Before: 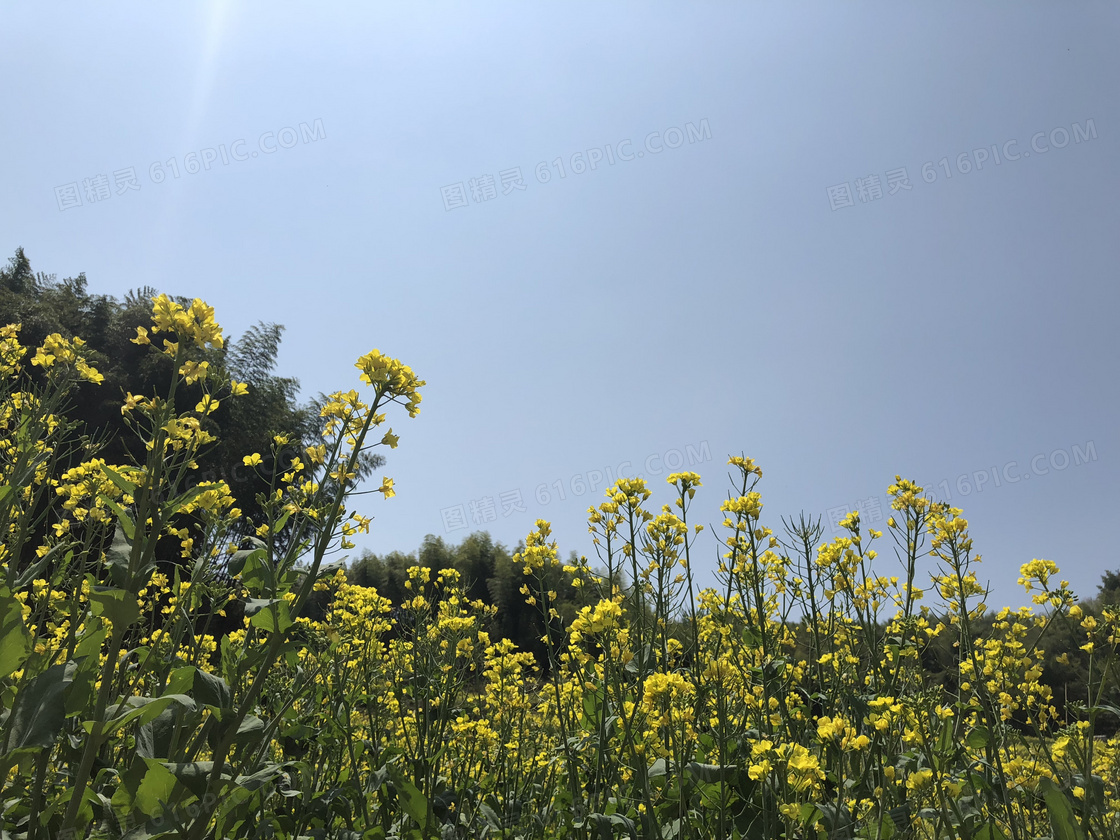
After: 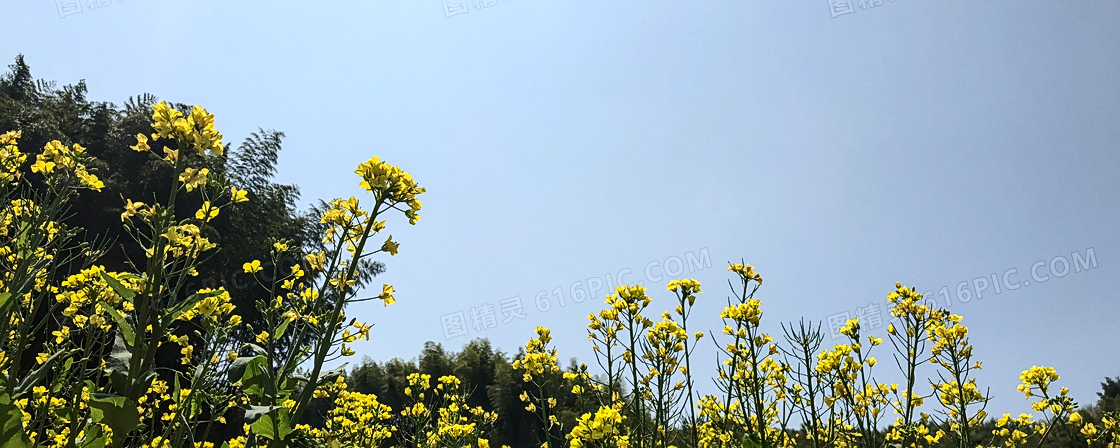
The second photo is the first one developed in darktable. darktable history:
sharpen: on, module defaults
local contrast: on, module defaults
crop and rotate: top 23.088%, bottom 23.493%
contrast brightness saturation: contrast 0.286
